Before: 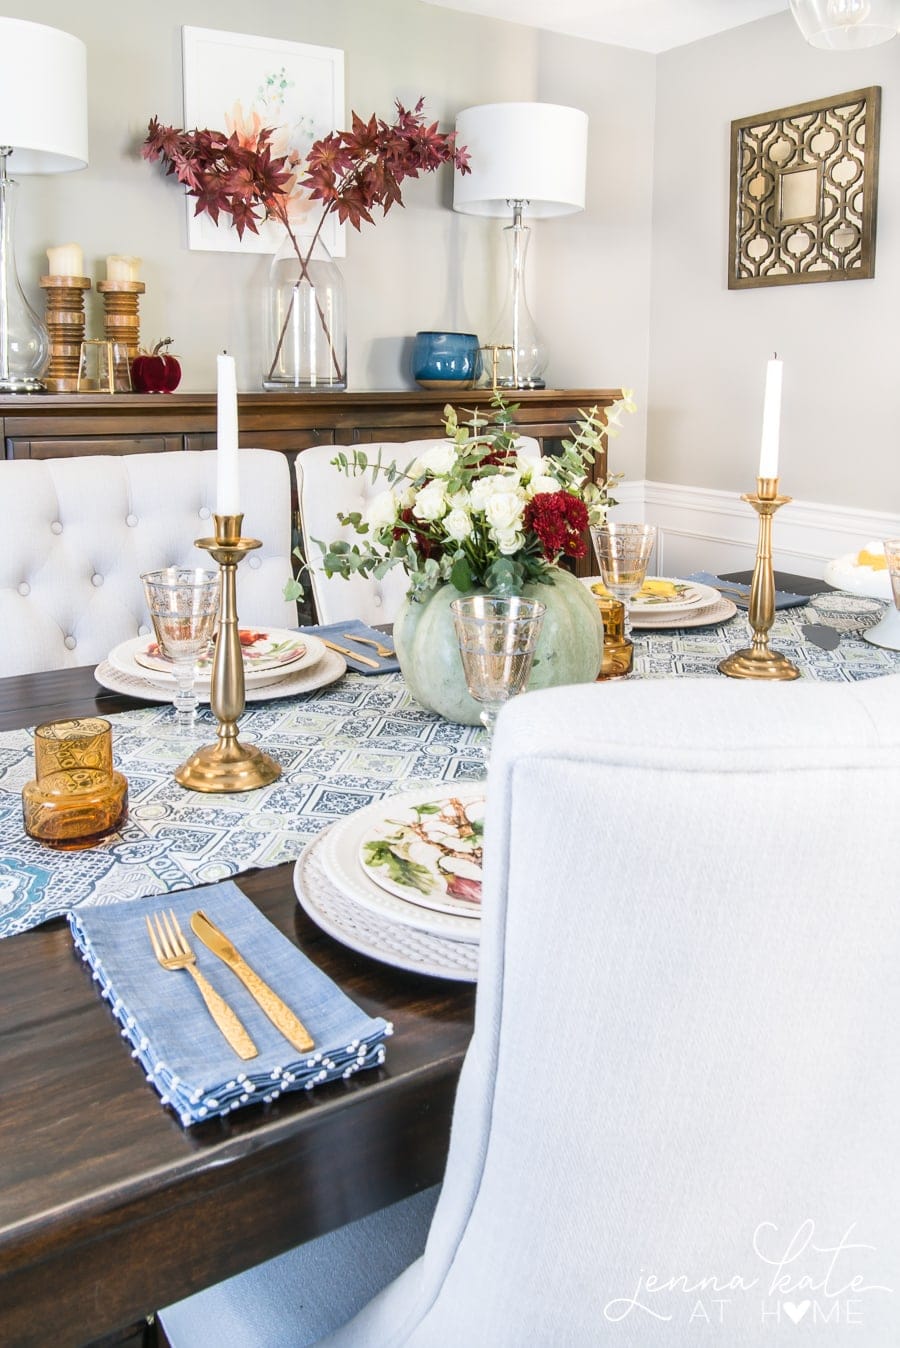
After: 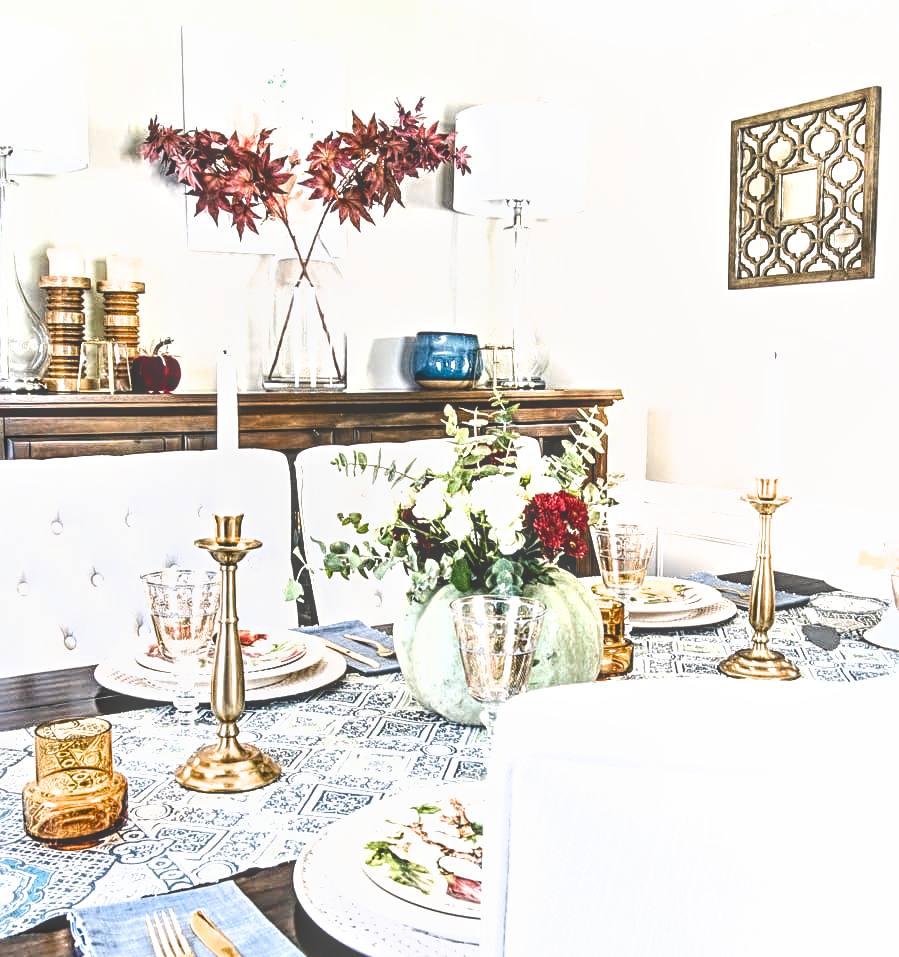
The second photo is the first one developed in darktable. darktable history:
sharpen: radius 3.966
filmic rgb: black relative exposure -8.28 EV, white relative exposure 2.2 EV, threshold 3.01 EV, hardness 7.14, latitude 86.43%, contrast 1.69, highlights saturation mix -3.5%, shadows ↔ highlights balance -2.52%, enable highlight reconstruction true
local contrast: highlights 66%, shadows 34%, detail 167%, midtone range 0.2
crop: right 0.001%, bottom 28.963%
contrast brightness saturation: contrast 0.214, brightness -0.113, saturation 0.211
